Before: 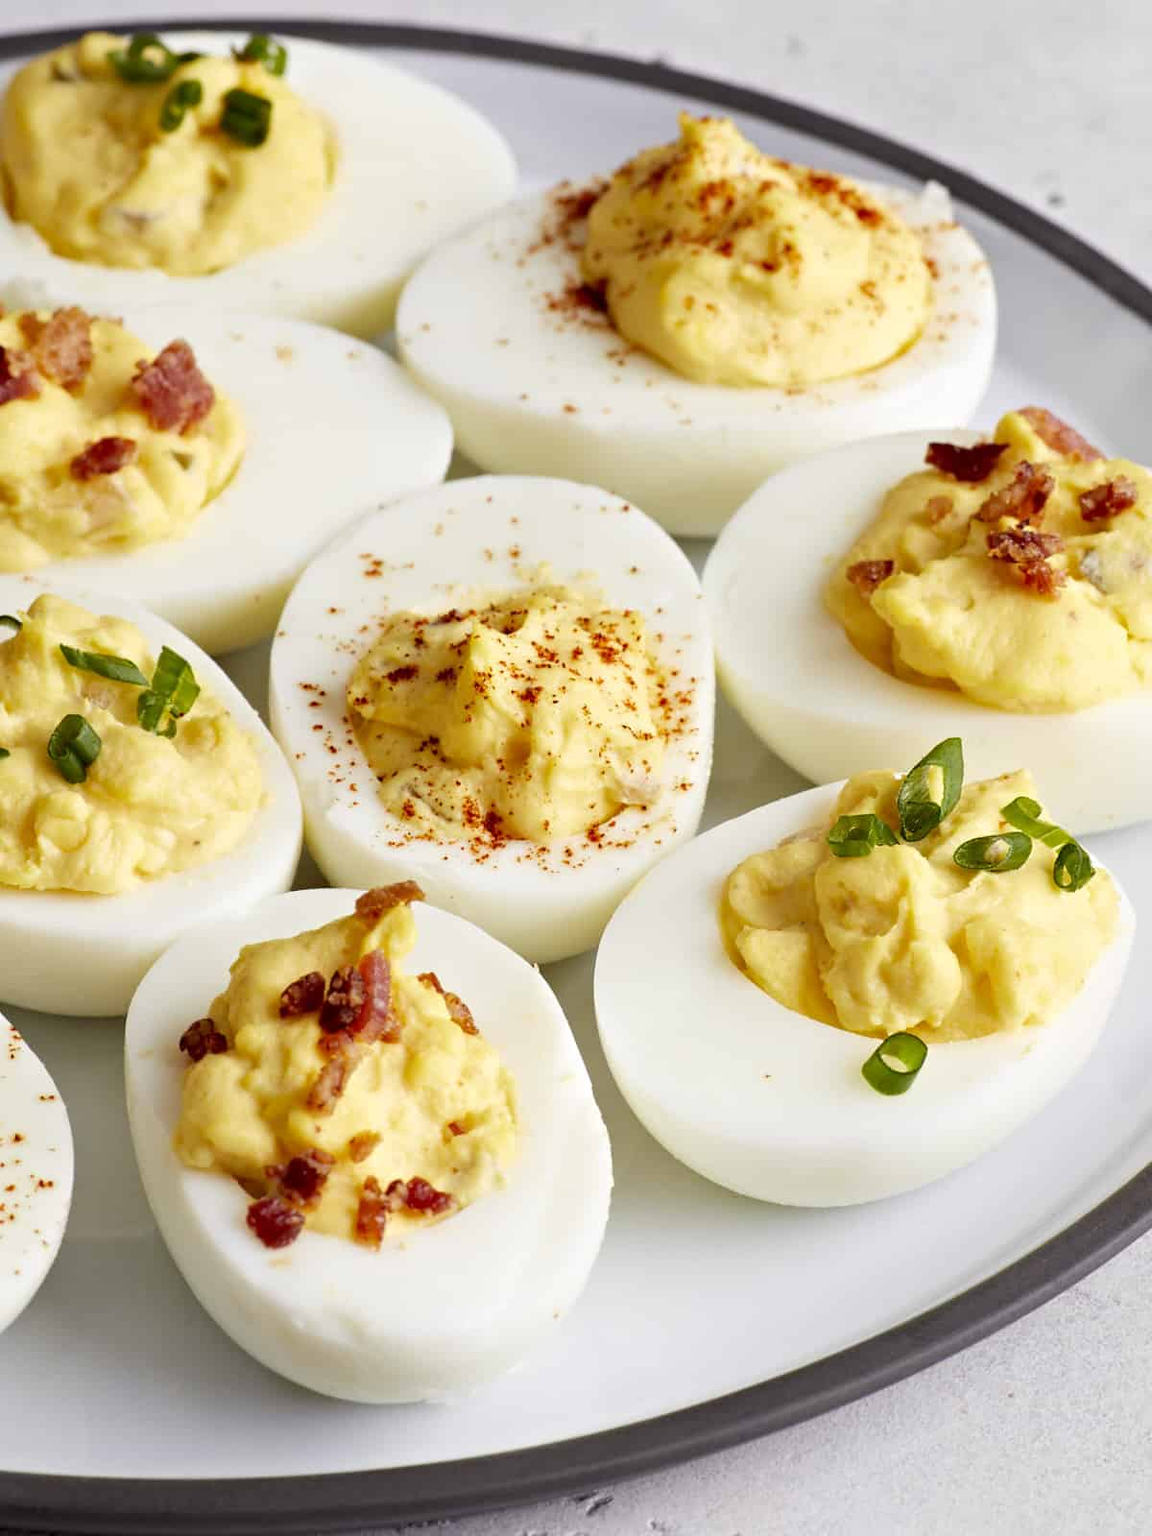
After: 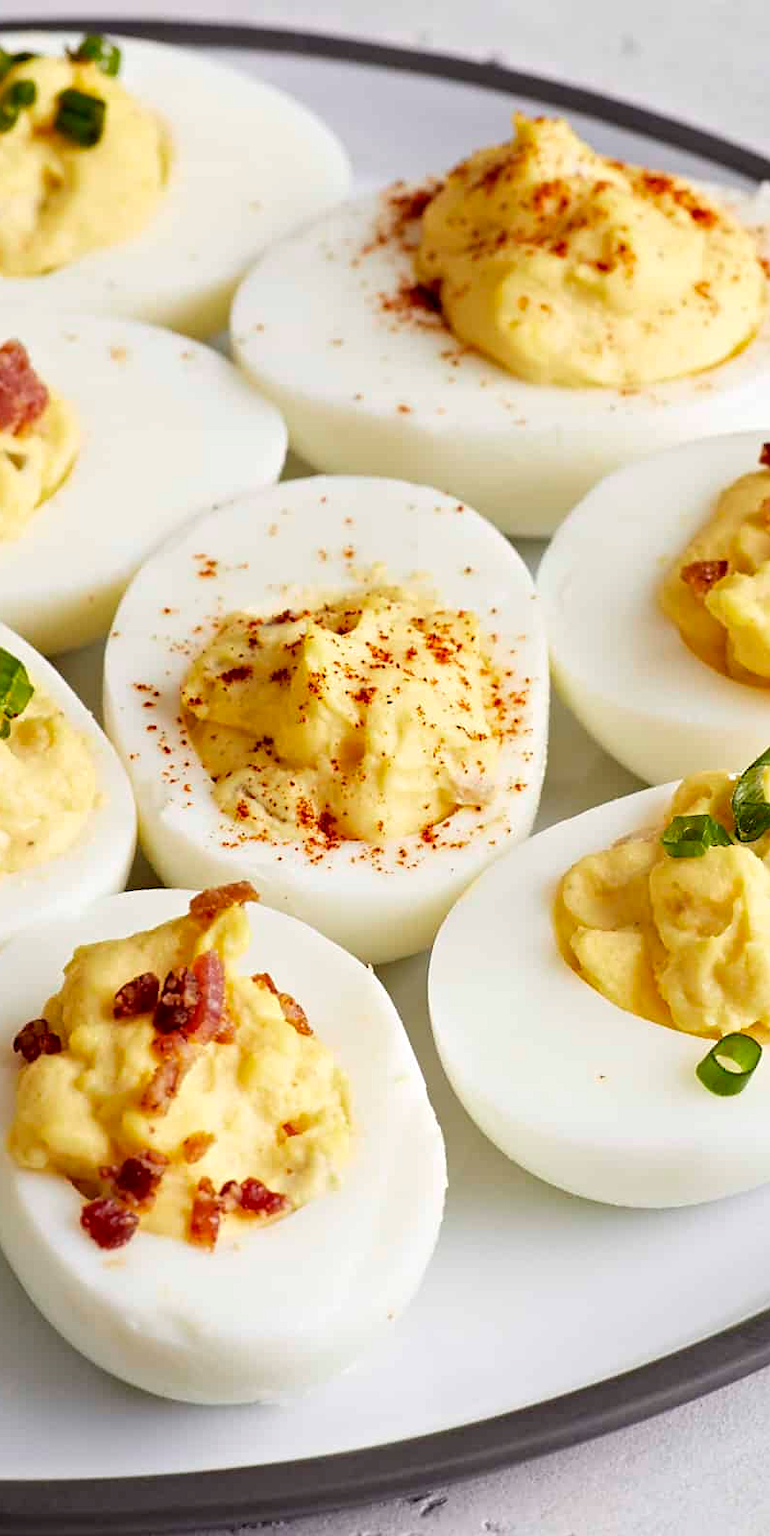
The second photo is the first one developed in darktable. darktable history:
crop and rotate: left 14.461%, right 18.672%
sharpen: amount 0.21
